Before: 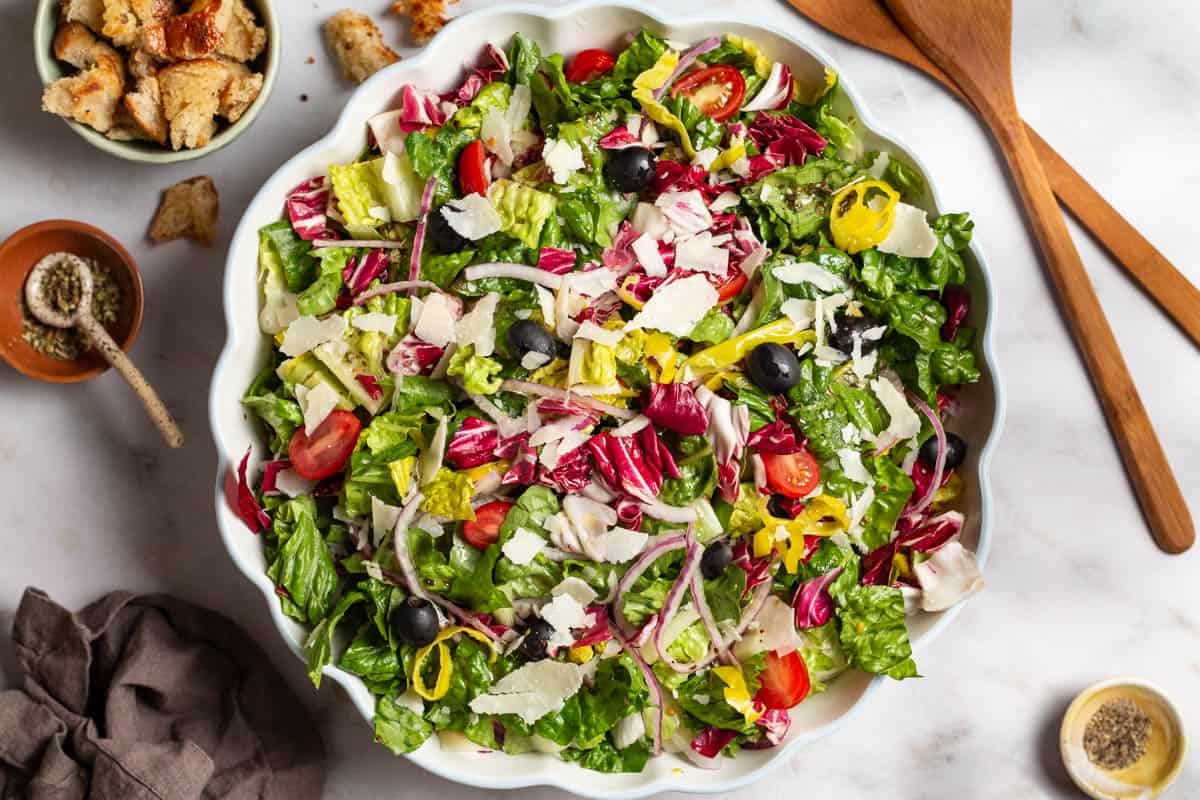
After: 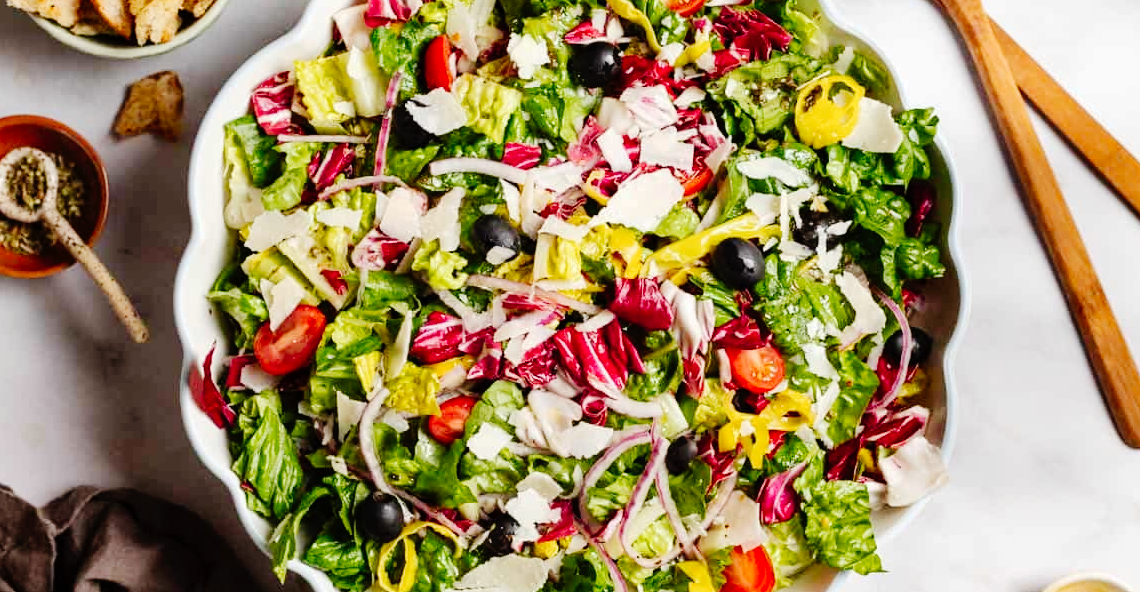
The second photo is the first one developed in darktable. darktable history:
tone curve: curves: ch0 [(0, 0) (0.003, 0.002) (0.011, 0.006) (0.025, 0.012) (0.044, 0.021) (0.069, 0.027) (0.1, 0.035) (0.136, 0.06) (0.177, 0.108) (0.224, 0.173) (0.277, 0.26) (0.335, 0.353) (0.399, 0.453) (0.468, 0.555) (0.543, 0.641) (0.623, 0.724) (0.709, 0.792) (0.801, 0.857) (0.898, 0.918) (1, 1)], preserve colors none
crop and rotate: left 2.991%, top 13.302%, right 1.981%, bottom 12.636%
